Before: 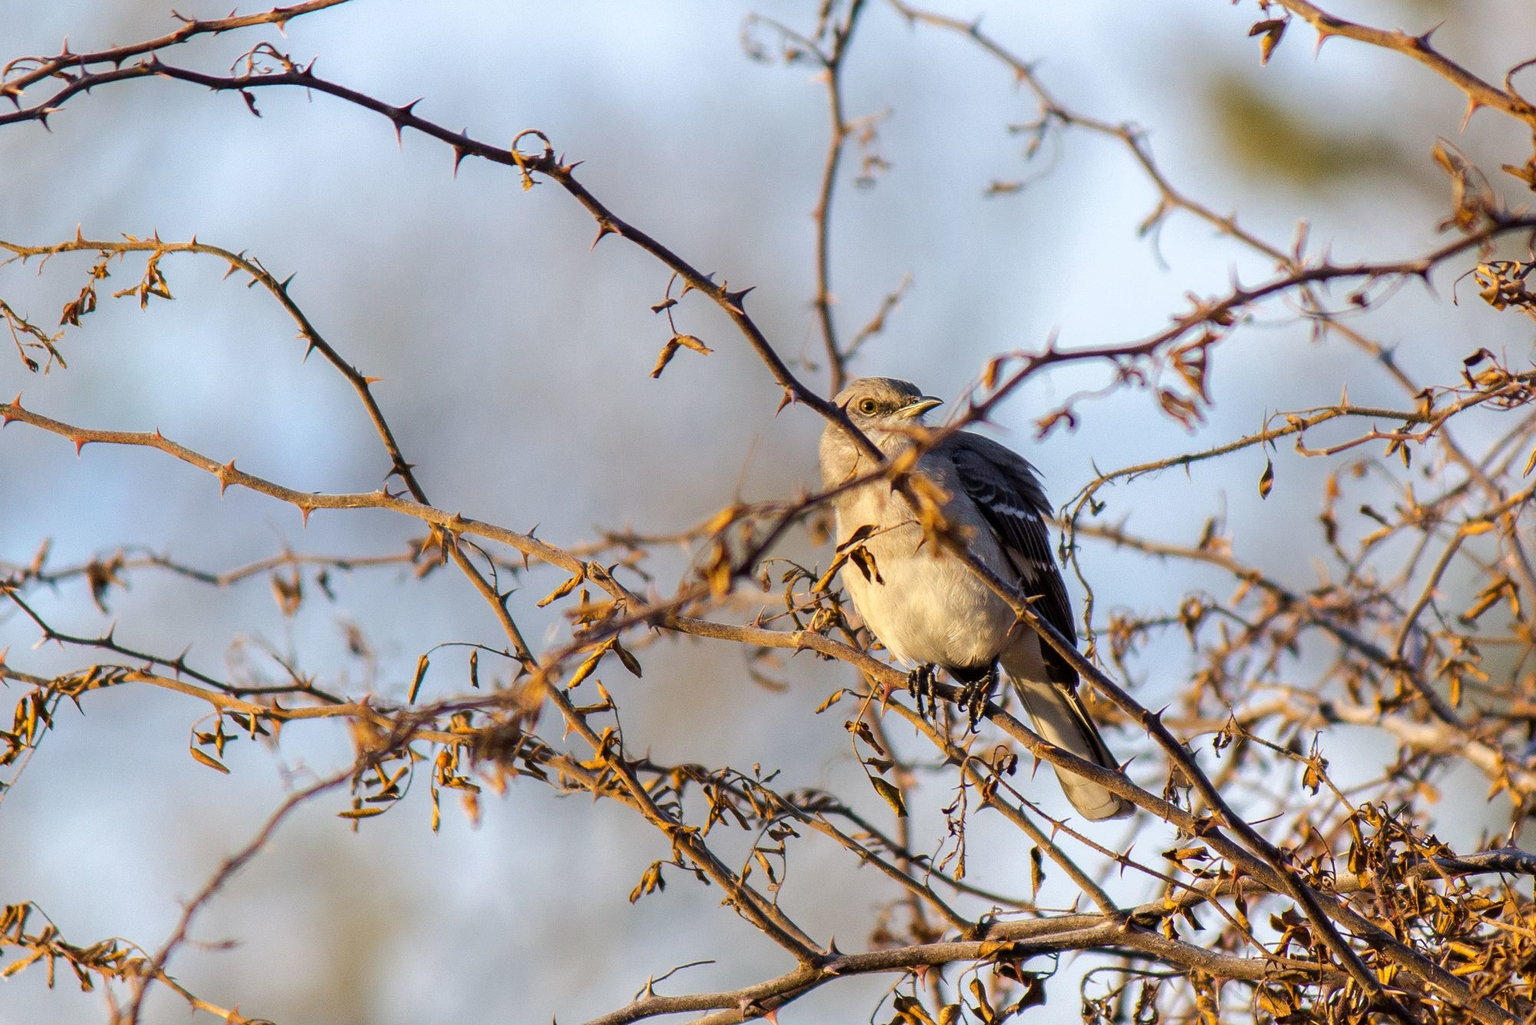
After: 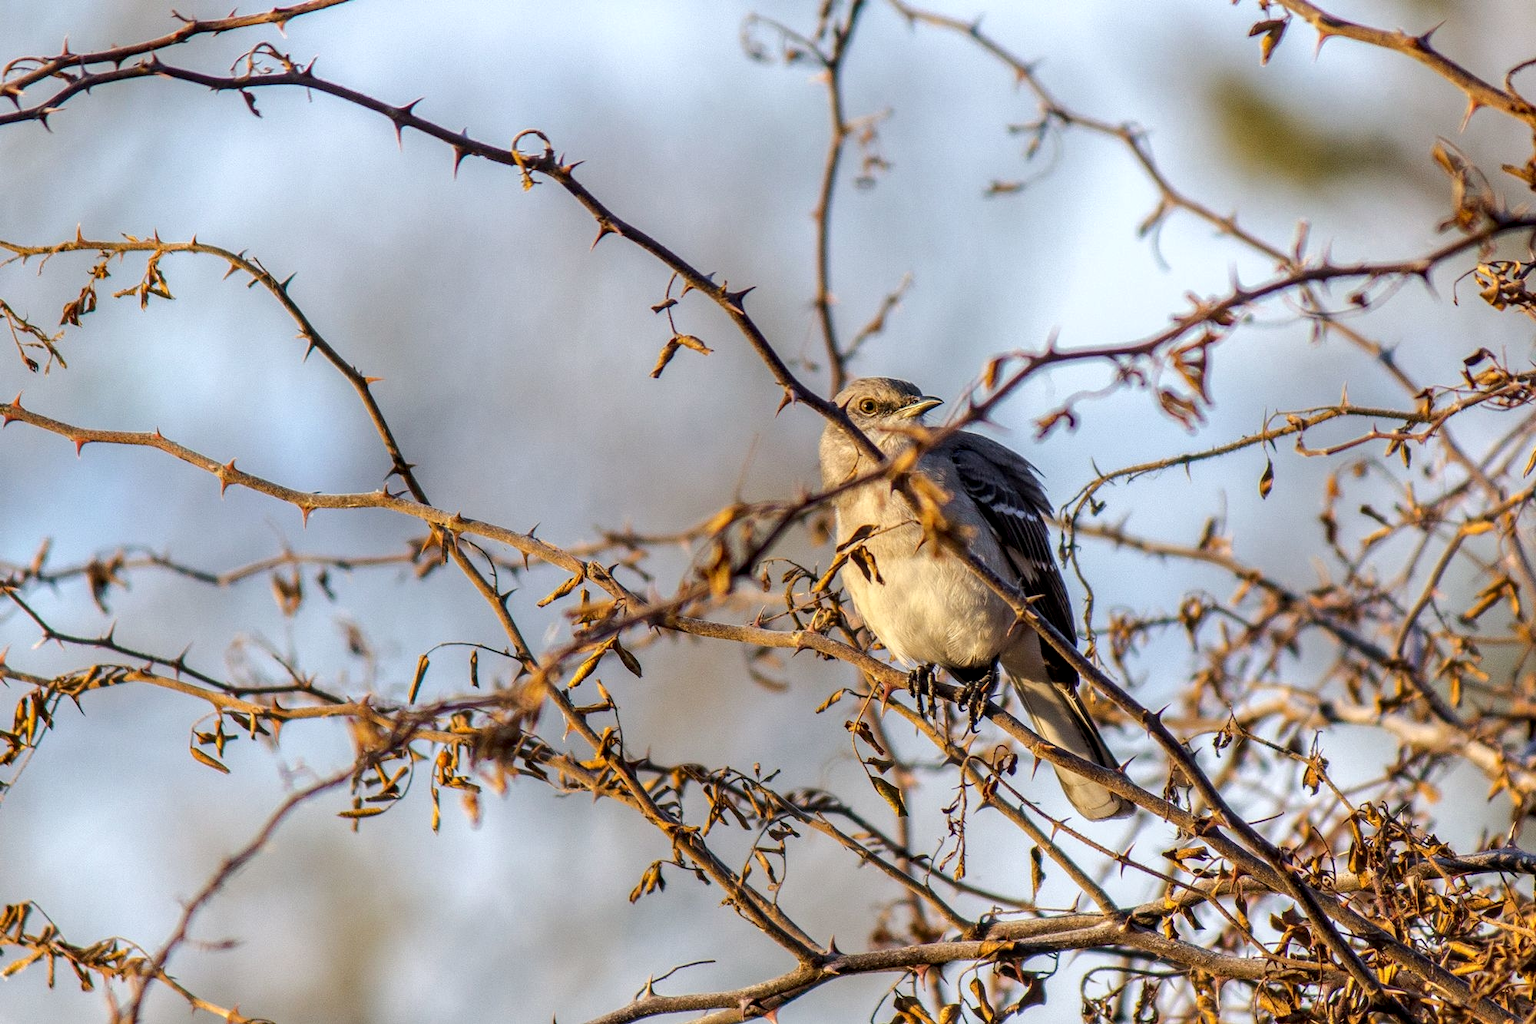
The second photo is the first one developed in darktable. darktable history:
exposure: compensate highlight preservation false
local contrast: detail 130%
